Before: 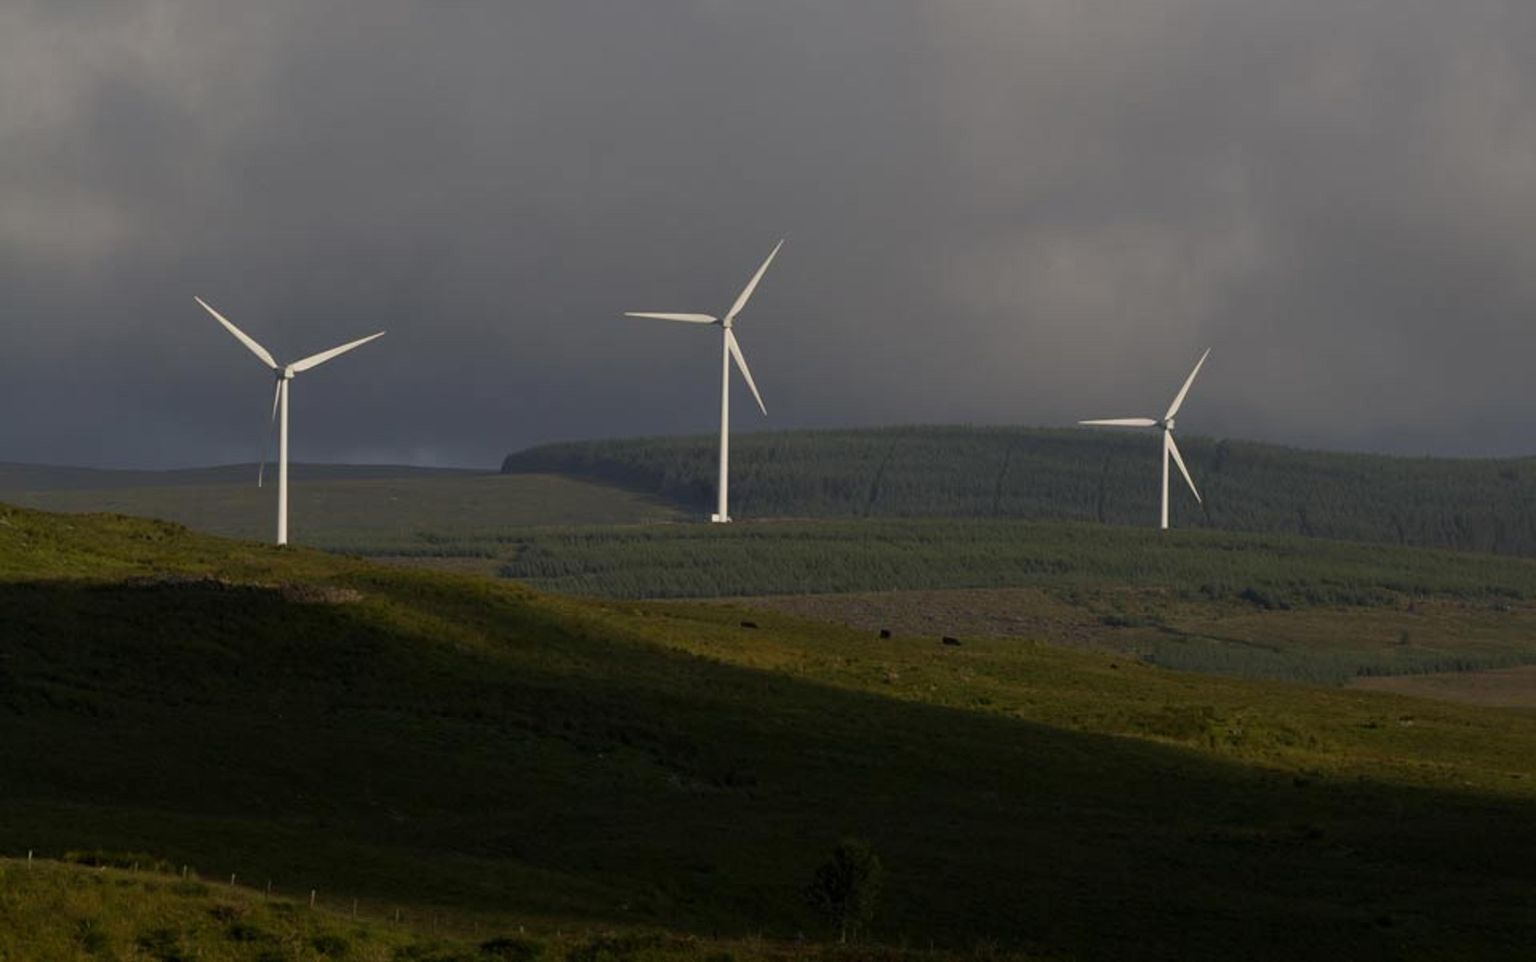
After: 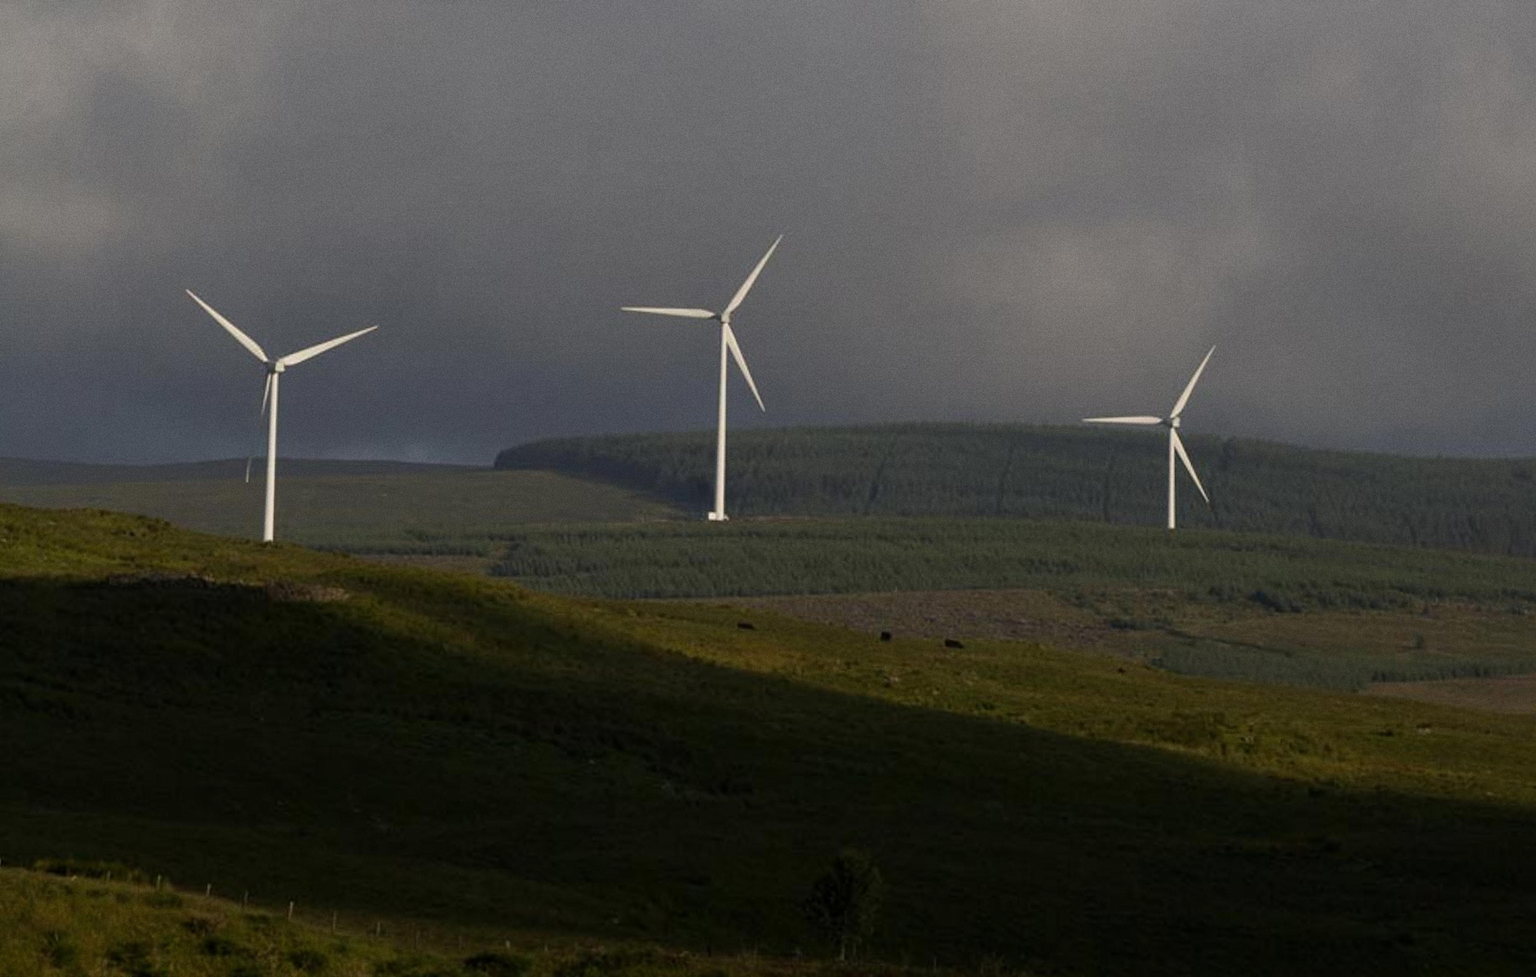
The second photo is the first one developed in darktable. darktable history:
grain: on, module defaults
rotate and perspective: rotation 0.226°, lens shift (vertical) -0.042, crop left 0.023, crop right 0.982, crop top 0.006, crop bottom 0.994
color balance rgb: shadows lift › luminance -10%, highlights gain › luminance 10%, saturation formula JzAzBz (2021)
